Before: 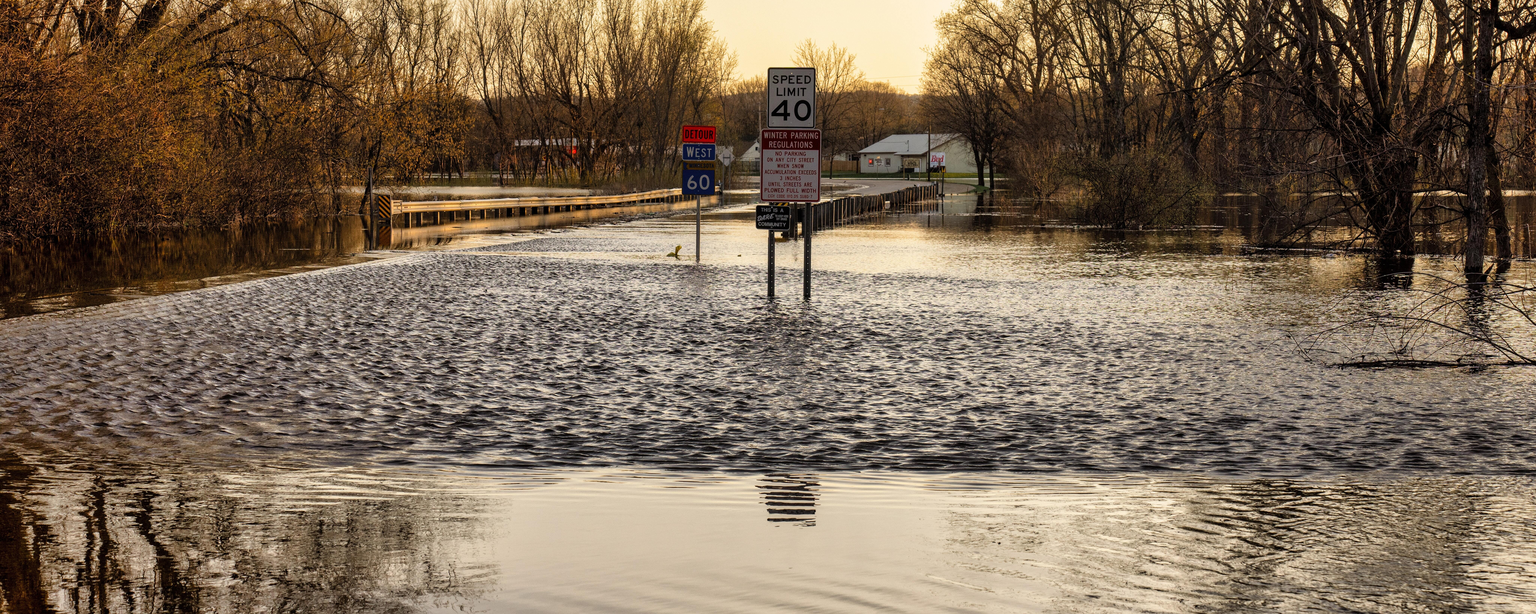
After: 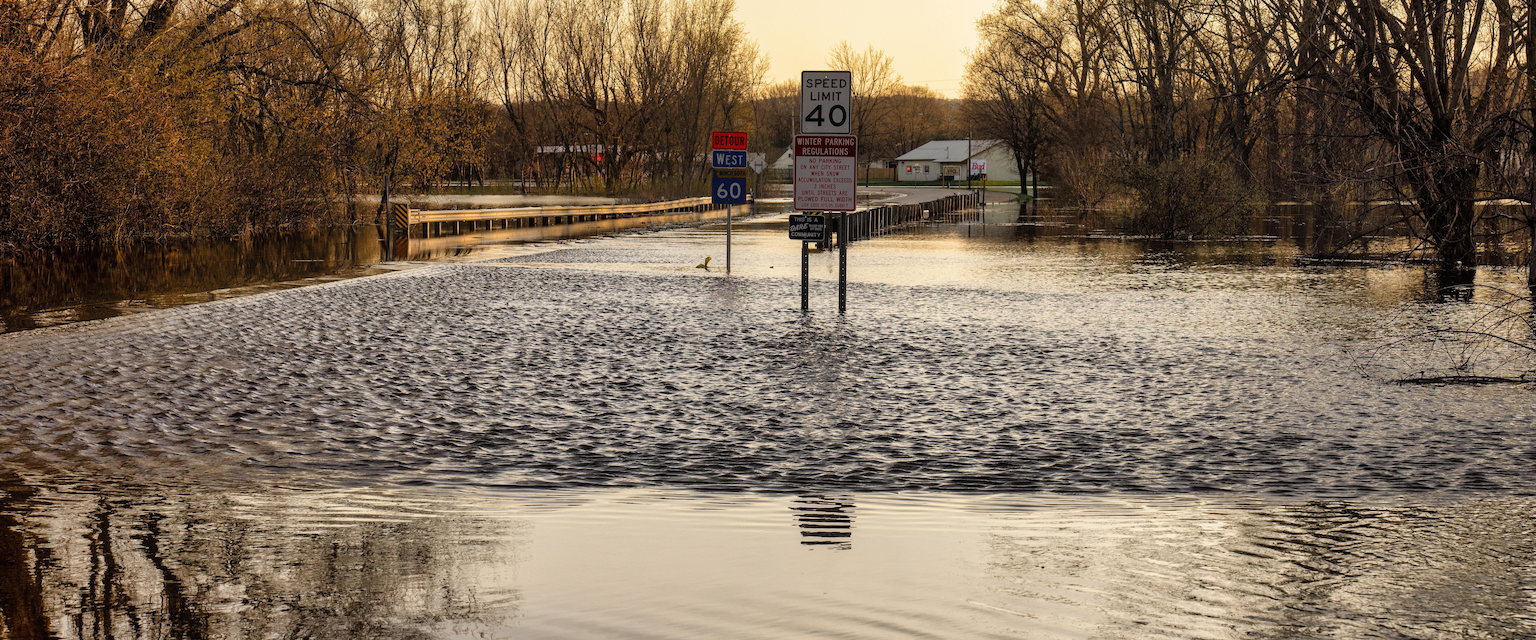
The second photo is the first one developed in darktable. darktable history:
contrast equalizer: octaves 7, y [[0.6 ×6], [0.55 ×6], [0 ×6], [0 ×6], [0 ×6]], mix -0.1
crop: right 4.126%, bottom 0.031%
